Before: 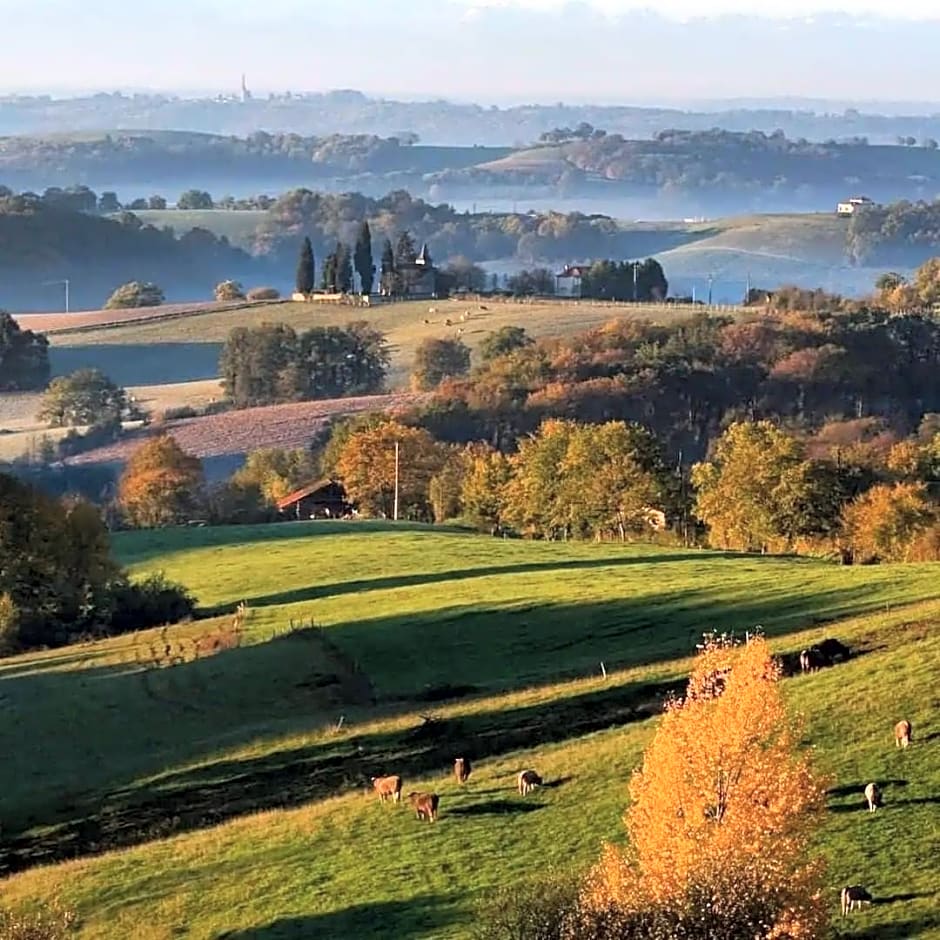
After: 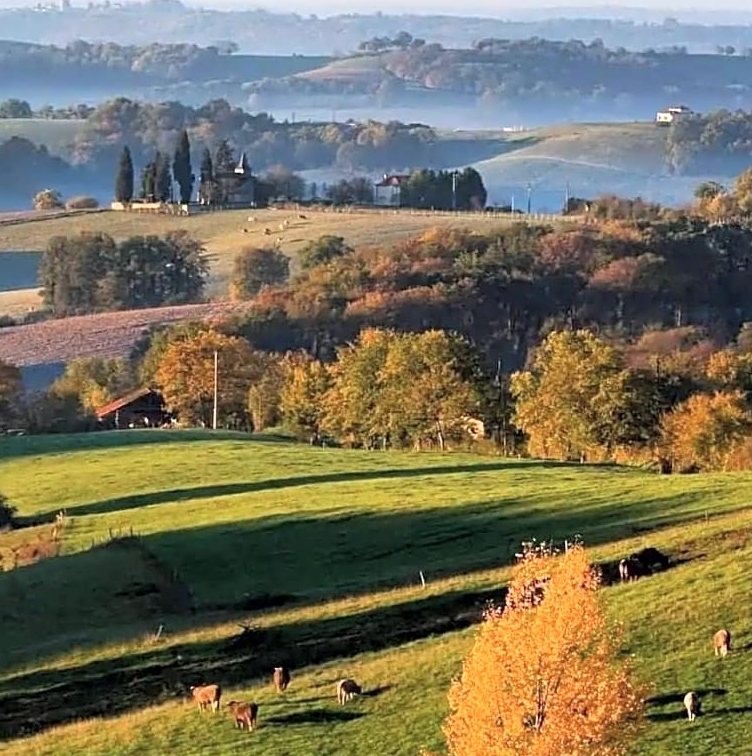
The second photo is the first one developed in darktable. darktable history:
crop: left 19.309%, top 9.772%, right 0%, bottom 9.557%
